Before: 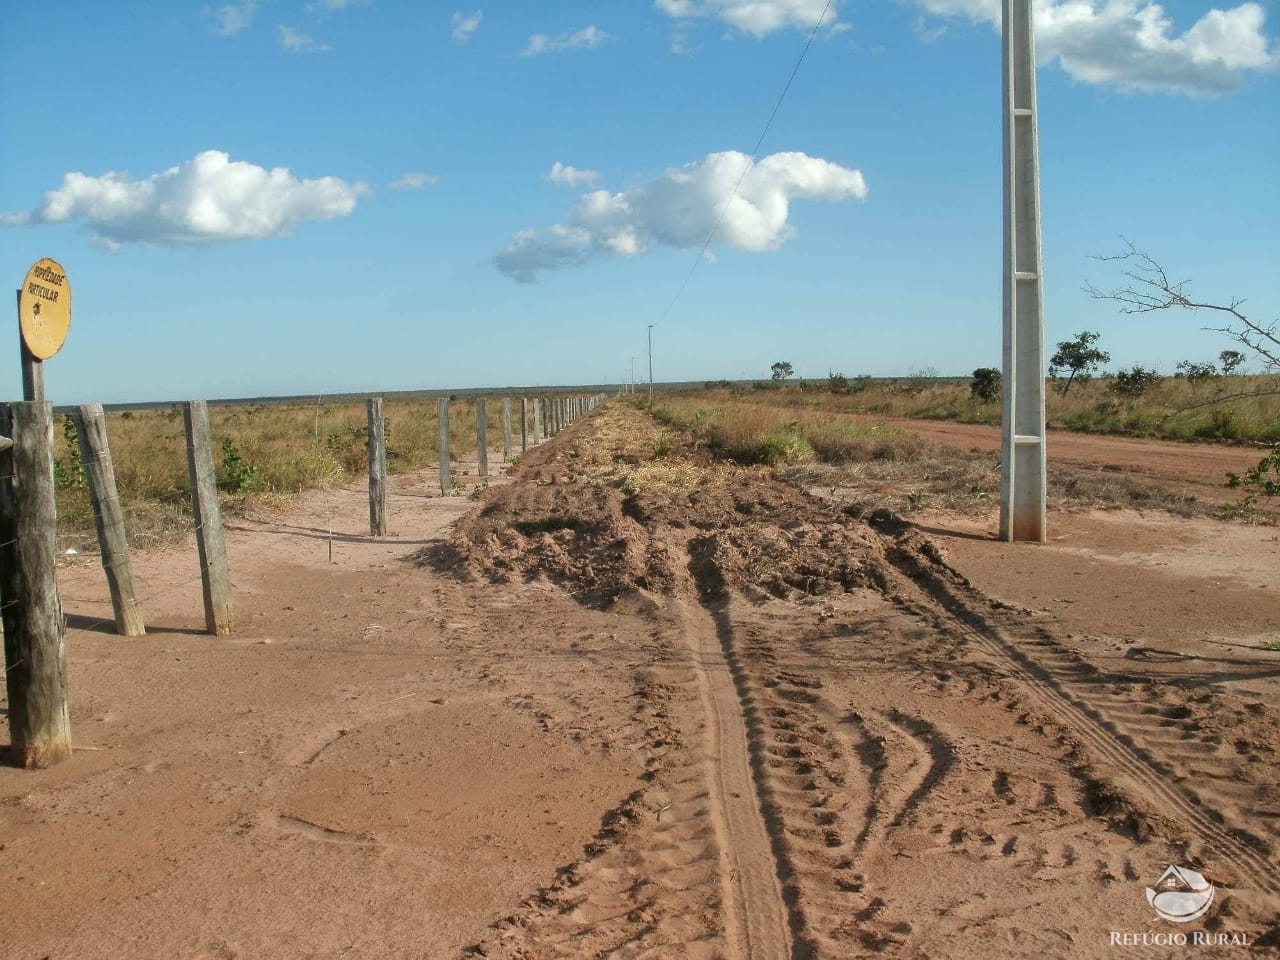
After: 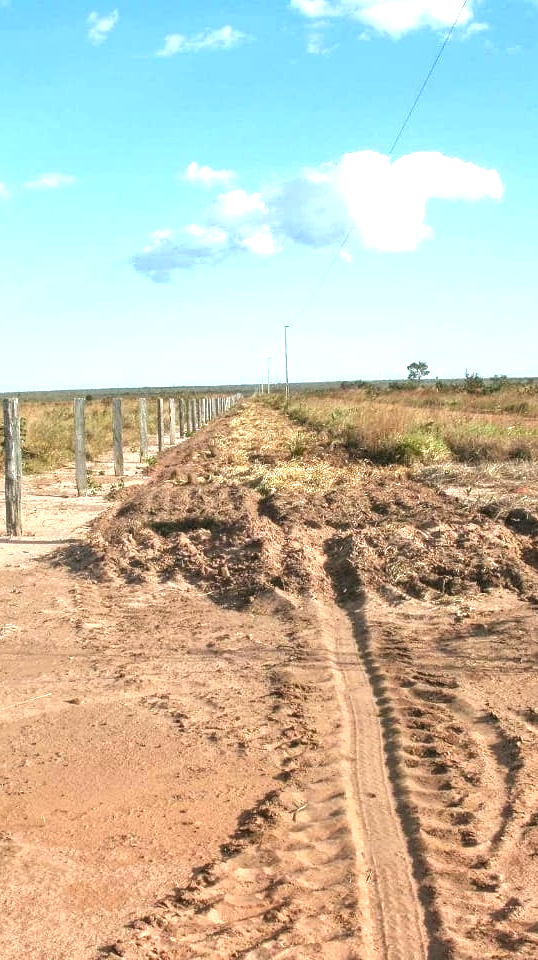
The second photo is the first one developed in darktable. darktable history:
local contrast: on, module defaults
exposure: exposure 1.152 EV, compensate highlight preservation false
crop: left 28.439%, right 29.492%
